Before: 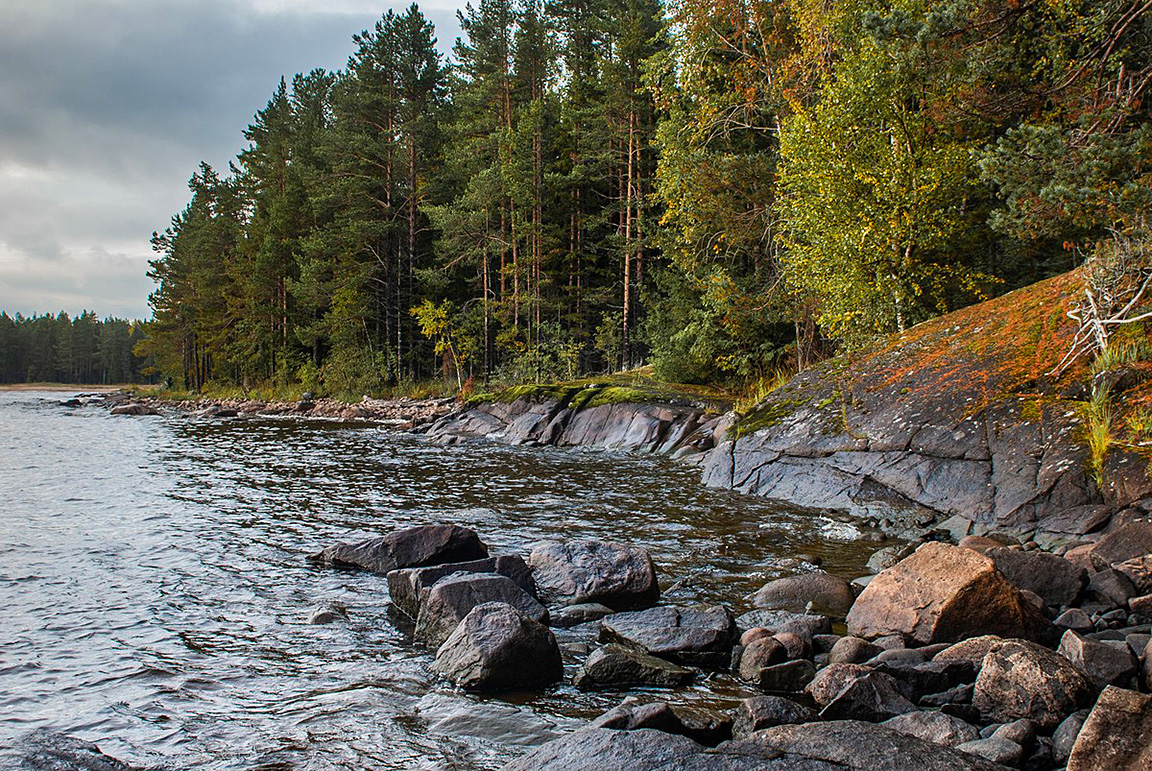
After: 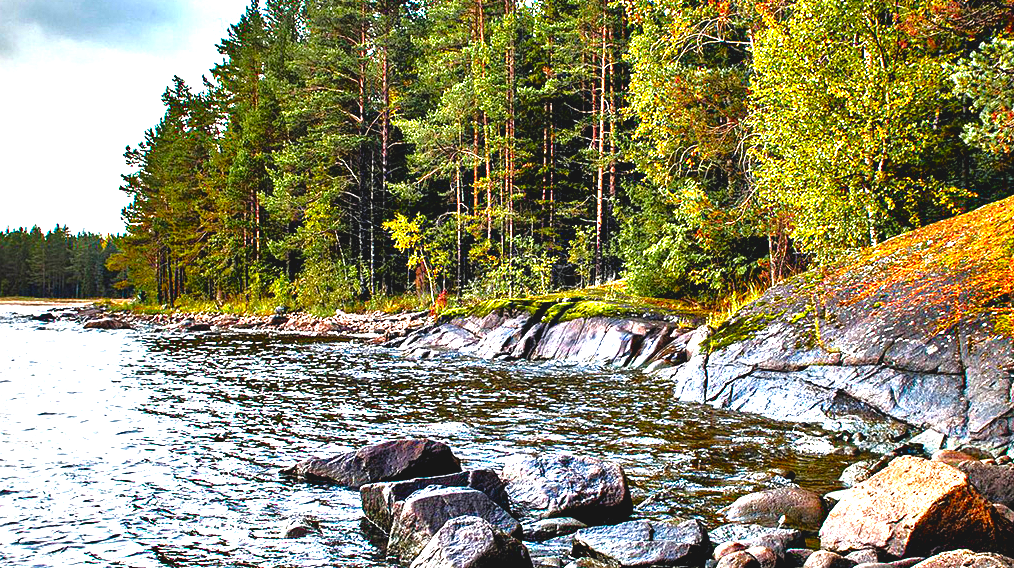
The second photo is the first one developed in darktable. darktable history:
crop and rotate: left 2.344%, top 11.178%, right 9.616%, bottom 15.108%
contrast brightness saturation: brightness -0.253, saturation 0.199
exposure: black level correction 0, exposure 1.454 EV, compensate highlight preservation false
levels: mode automatic, levels [0.029, 0.545, 0.971]
color balance rgb: global offset › luminance 1.981%, perceptual saturation grading › global saturation 1.685%, perceptual saturation grading › highlights -1.206%, perceptual saturation grading › mid-tones 3.308%, perceptual saturation grading › shadows 7.143%, perceptual brilliance grading › mid-tones 10.292%, perceptual brilliance grading › shadows 15.075%, global vibrance 20%
tone equalizer: -8 EV 0.021 EV, -7 EV -0.015 EV, -6 EV 0.006 EV, -5 EV 0.038 EV, -4 EV 0.264 EV, -3 EV 0.655 EV, -2 EV 0.568 EV, -1 EV 0.202 EV, +0 EV 0.022 EV
contrast equalizer: octaves 7, y [[0.6 ×6], [0.55 ×6], [0 ×6], [0 ×6], [0 ×6]]
